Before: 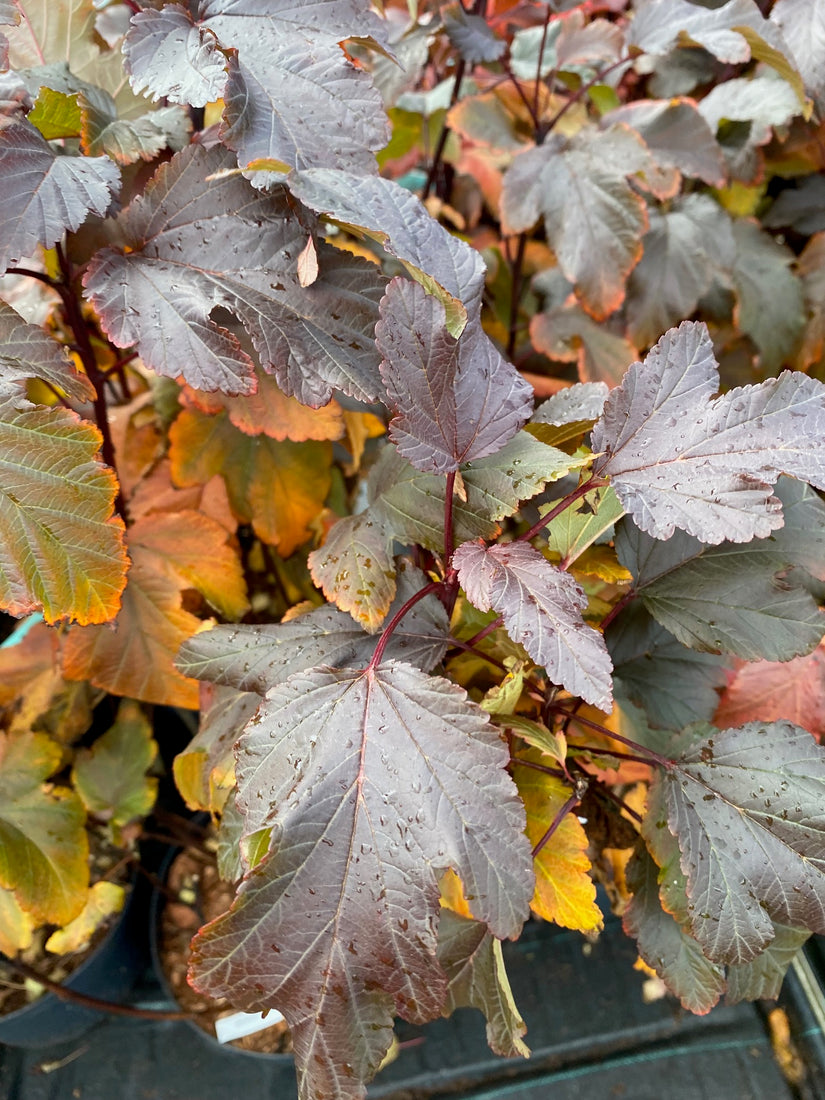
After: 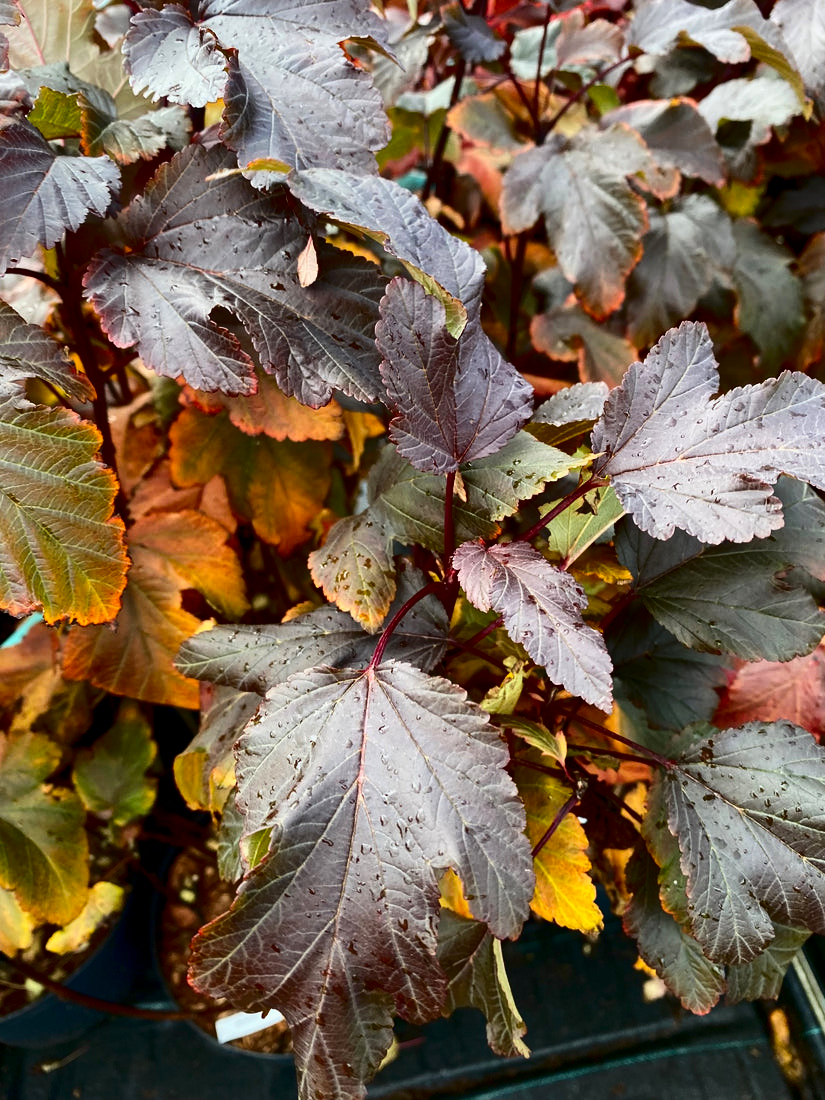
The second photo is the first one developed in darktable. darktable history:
contrast brightness saturation: contrast 0.239, brightness -0.222, saturation 0.146
